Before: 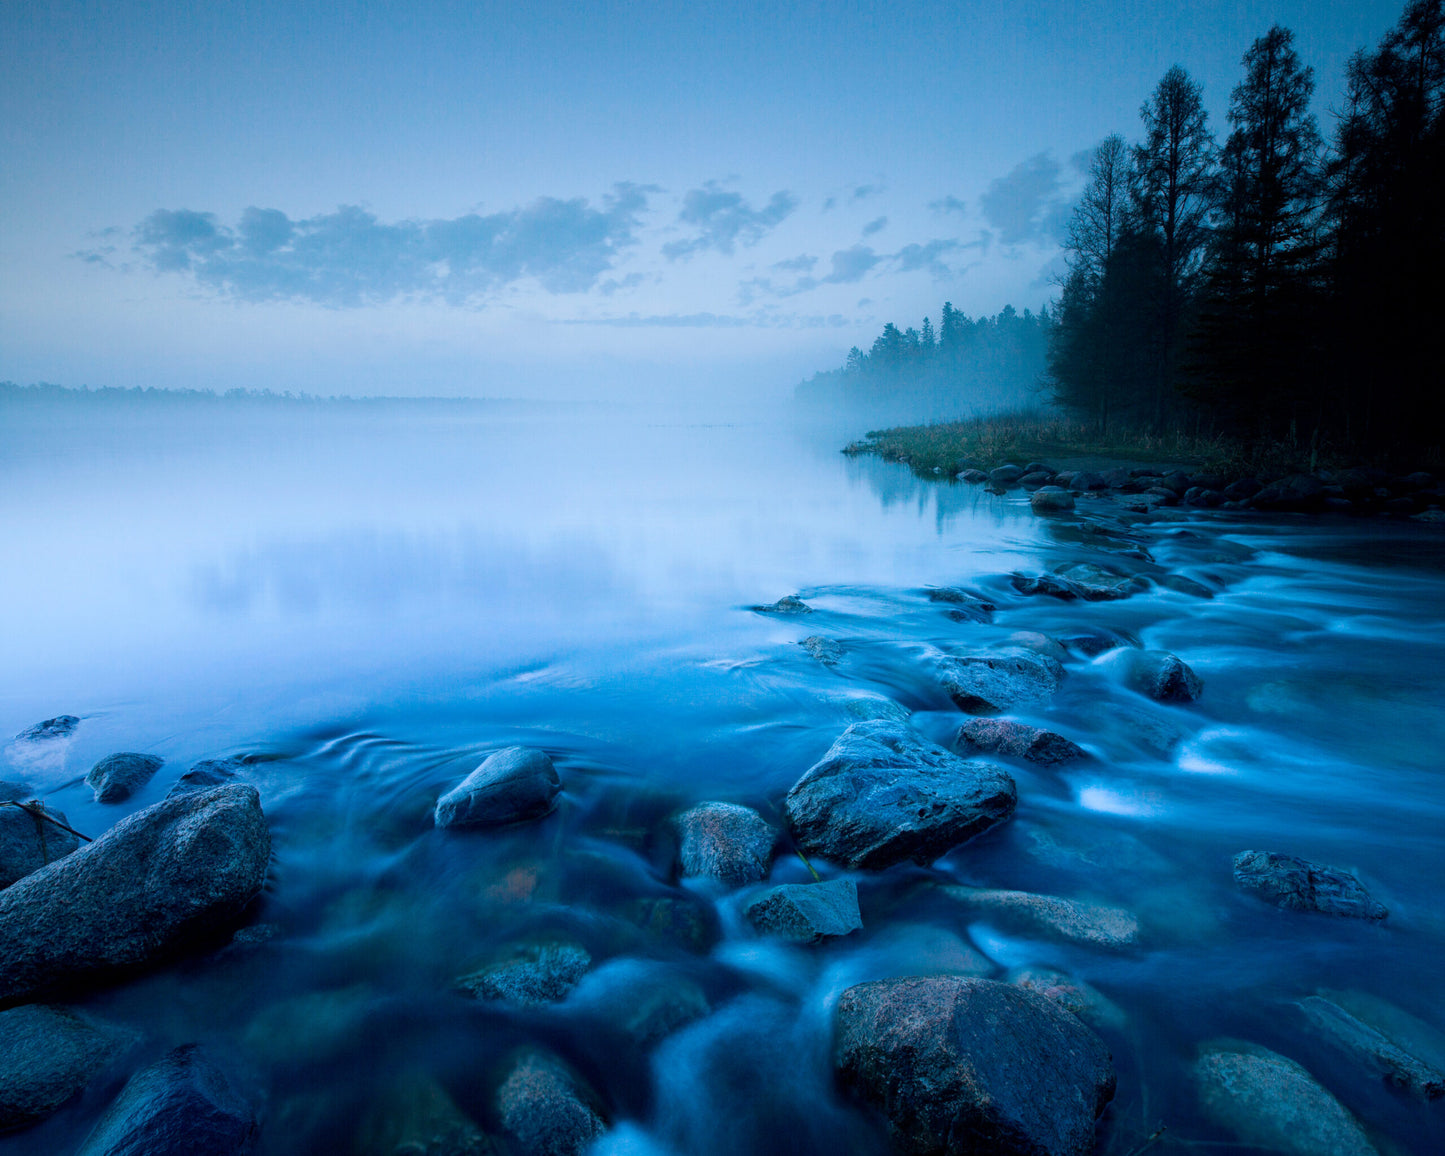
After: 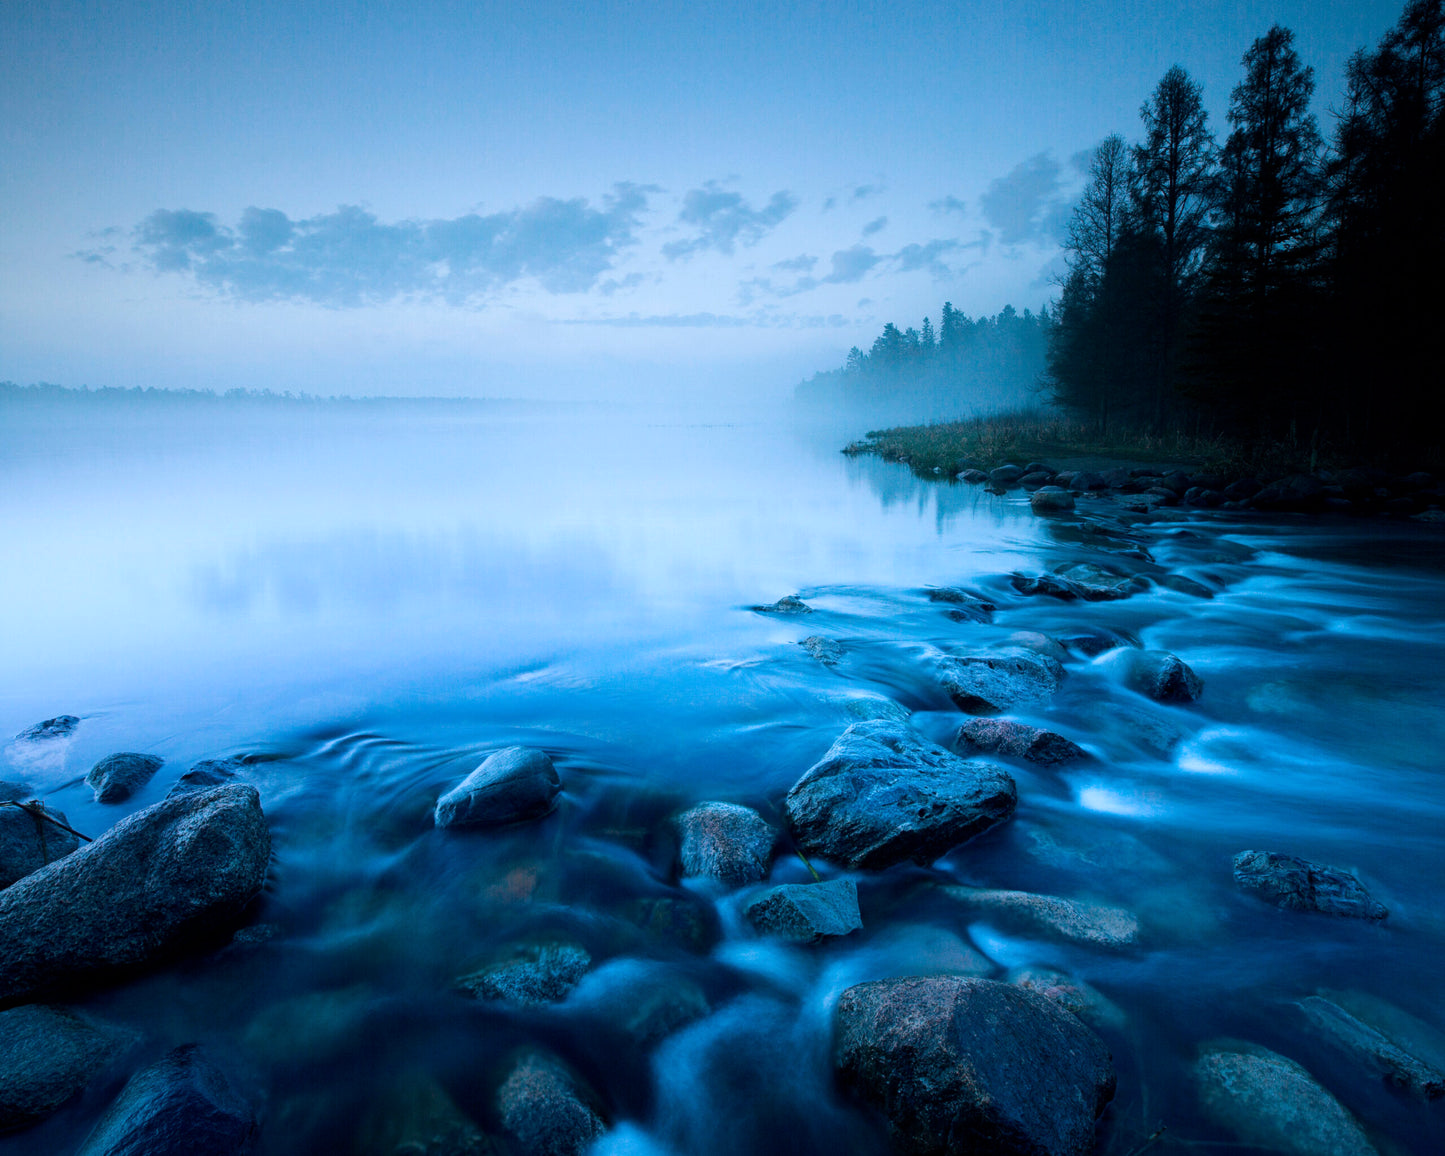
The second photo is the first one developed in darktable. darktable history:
tone equalizer: -8 EV -0.417 EV, -7 EV -0.389 EV, -6 EV -0.333 EV, -5 EV -0.222 EV, -3 EV 0.222 EV, -2 EV 0.333 EV, -1 EV 0.389 EV, +0 EV 0.417 EV, edges refinement/feathering 500, mask exposure compensation -1.57 EV, preserve details no
exposure: exposure -0.157 EV, compensate highlight preservation false
